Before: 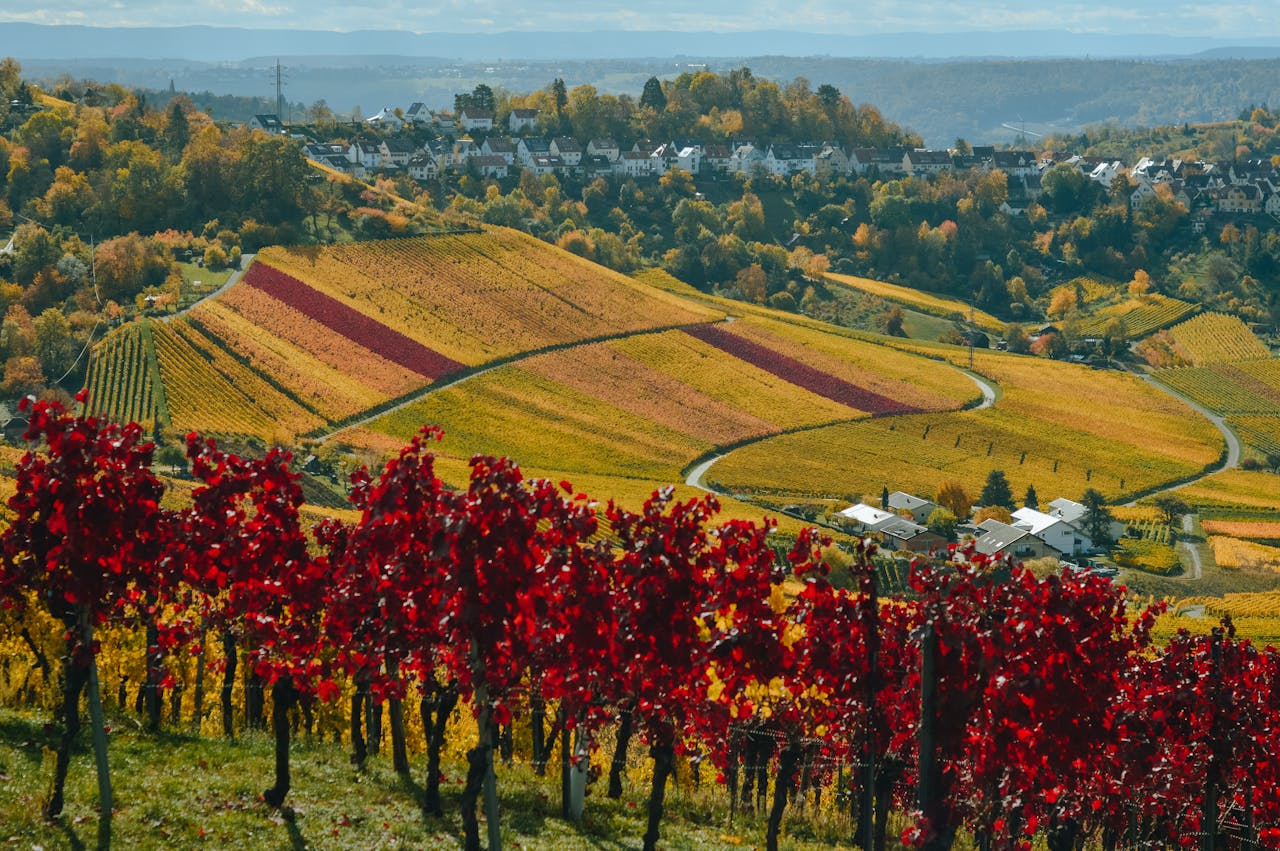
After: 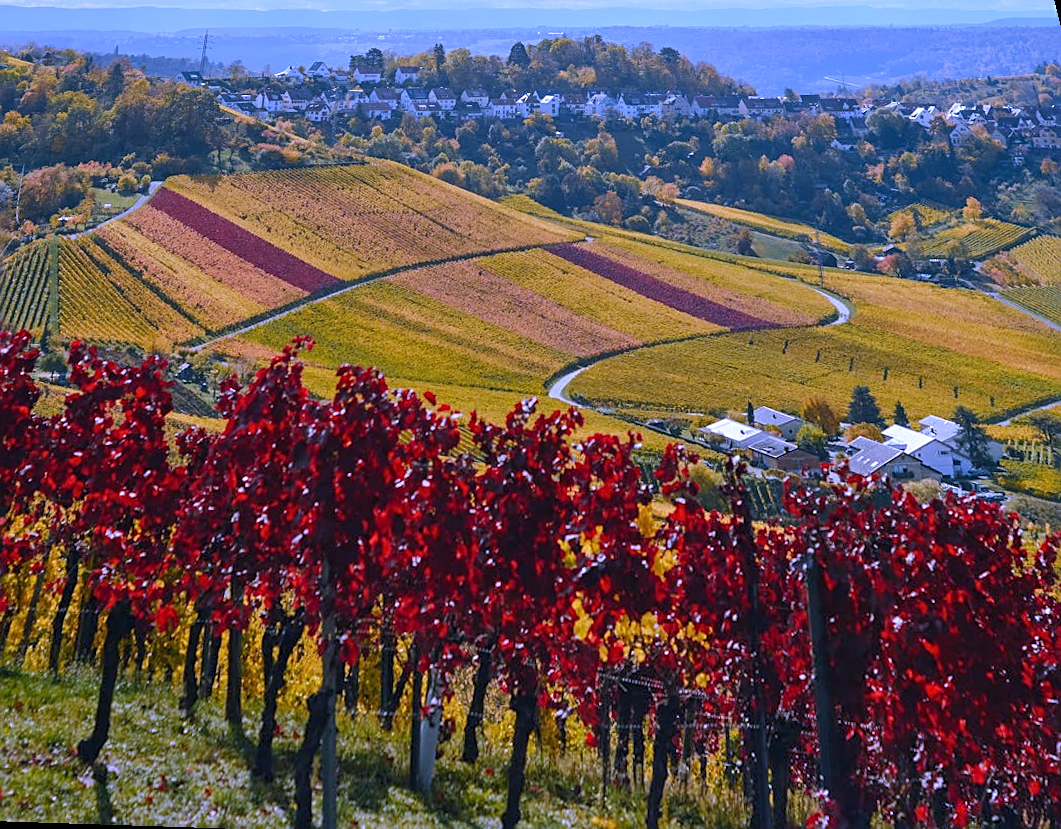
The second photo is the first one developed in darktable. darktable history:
sharpen: on, module defaults
rotate and perspective: rotation 0.72°, lens shift (vertical) -0.352, lens shift (horizontal) -0.051, crop left 0.152, crop right 0.859, crop top 0.019, crop bottom 0.964
white balance: red 0.98, blue 1.61
